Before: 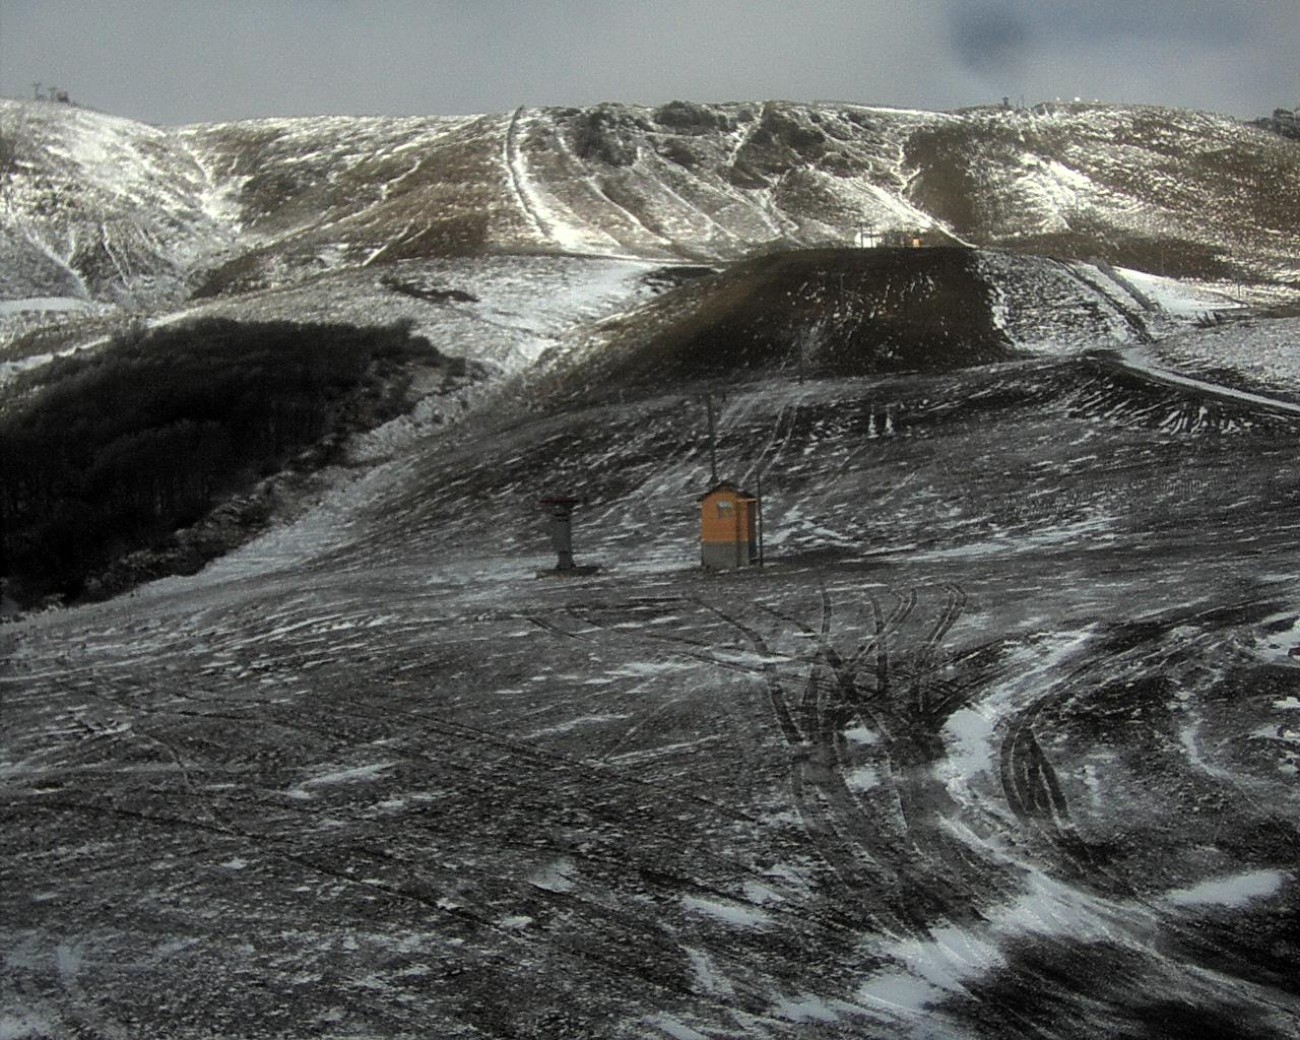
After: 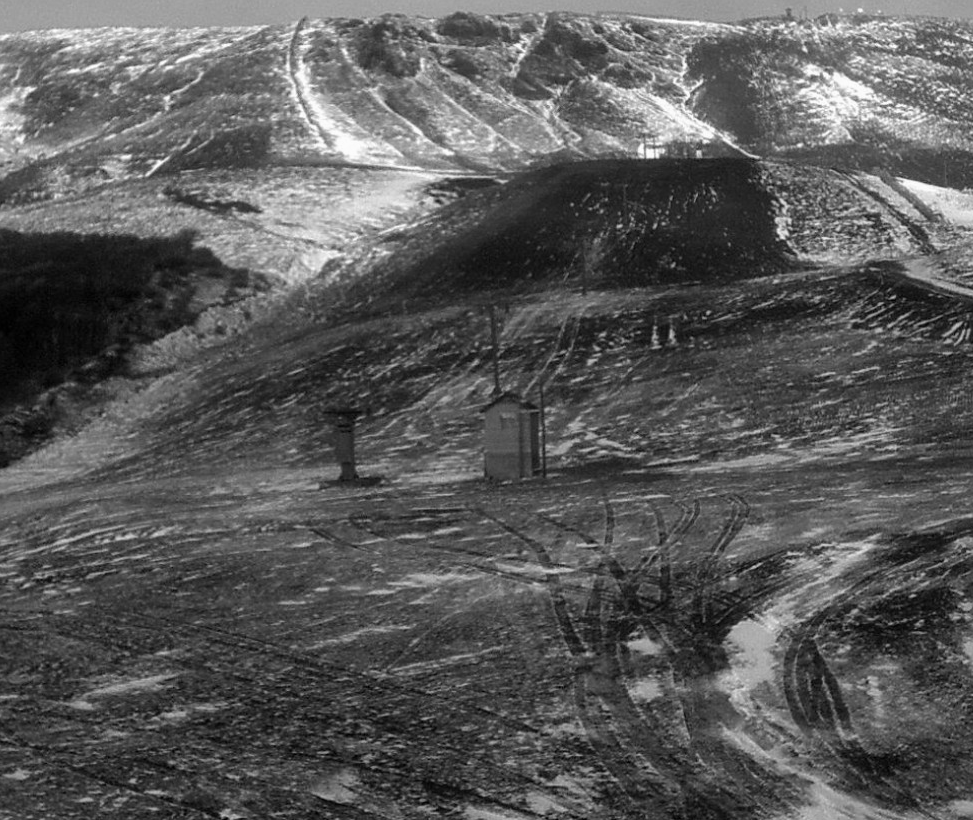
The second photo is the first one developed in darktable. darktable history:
monochrome: a -11.7, b 1.62, size 0.5, highlights 0.38
crop: left 16.768%, top 8.653%, right 8.362%, bottom 12.485%
